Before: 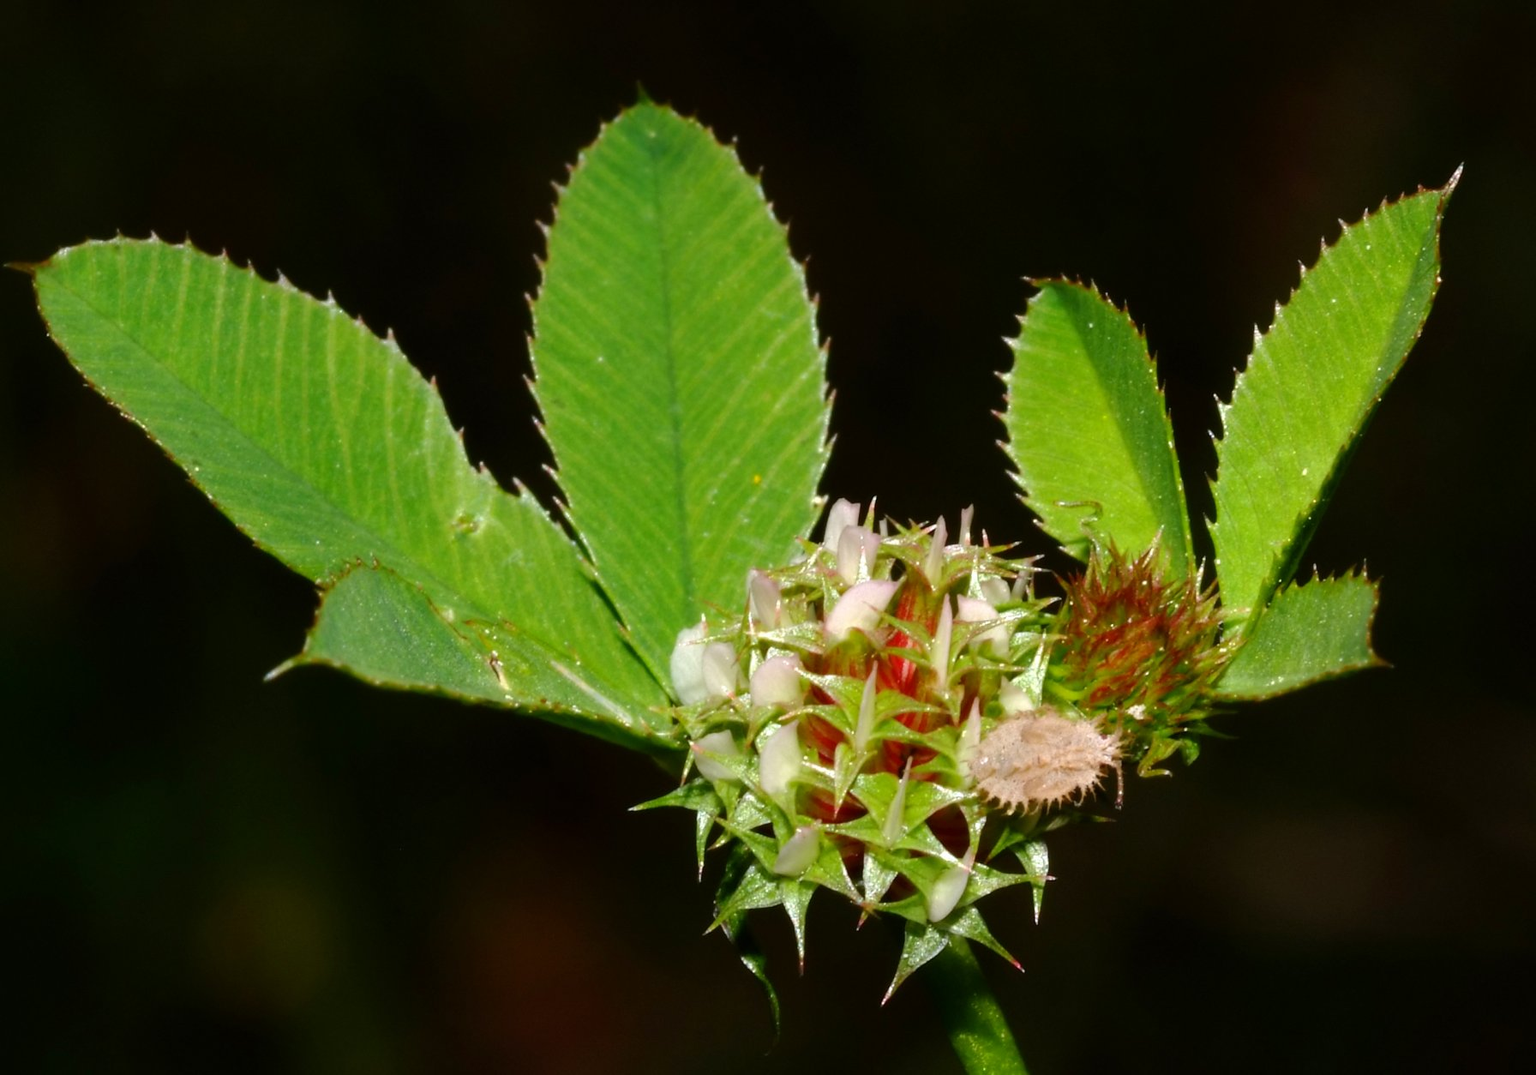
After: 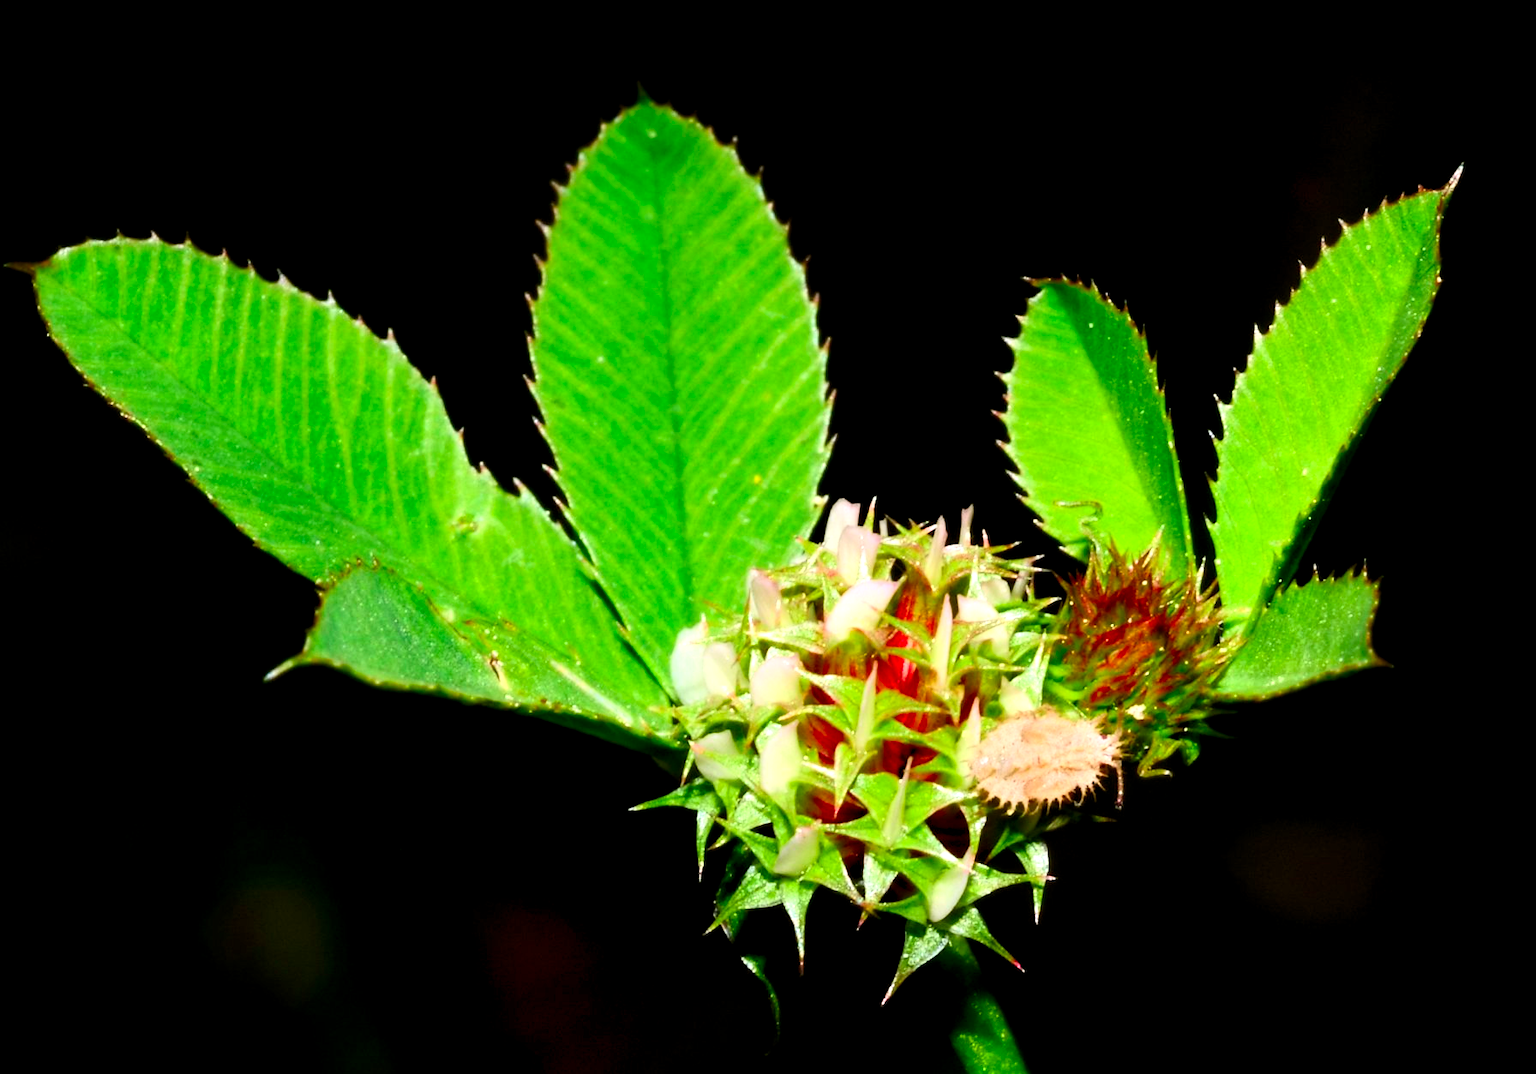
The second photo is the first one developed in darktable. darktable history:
contrast brightness saturation: contrast 0.03, brightness 0.06, saturation 0.13
tone curve: curves: ch0 [(0, 0) (0.139, 0.067) (0.319, 0.269) (0.498, 0.505) (0.725, 0.824) (0.864, 0.945) (0.985, 1)]; ch1 [(0, 0) (0.291, 0.197) (0.456, 0.426) (0.495, 0.488) (0.557, 0.578) (0.599, 0.644) (0.702, 0.786) (1, 1)]; ch2 [(0, 0) (0.125, 0.089) (0.353, 0.329) (0.447, 0.43) (0.557, 0.566) (0.63, 0.667) (1, 1)], color space Lab, independent channels, preserve colors none
white balance: emerald 1
exposure: black level correction 0.001, exposure 0.14 EV, compensate highlight preservation false
levels: levels [0.031, 0.5, 0.969]
